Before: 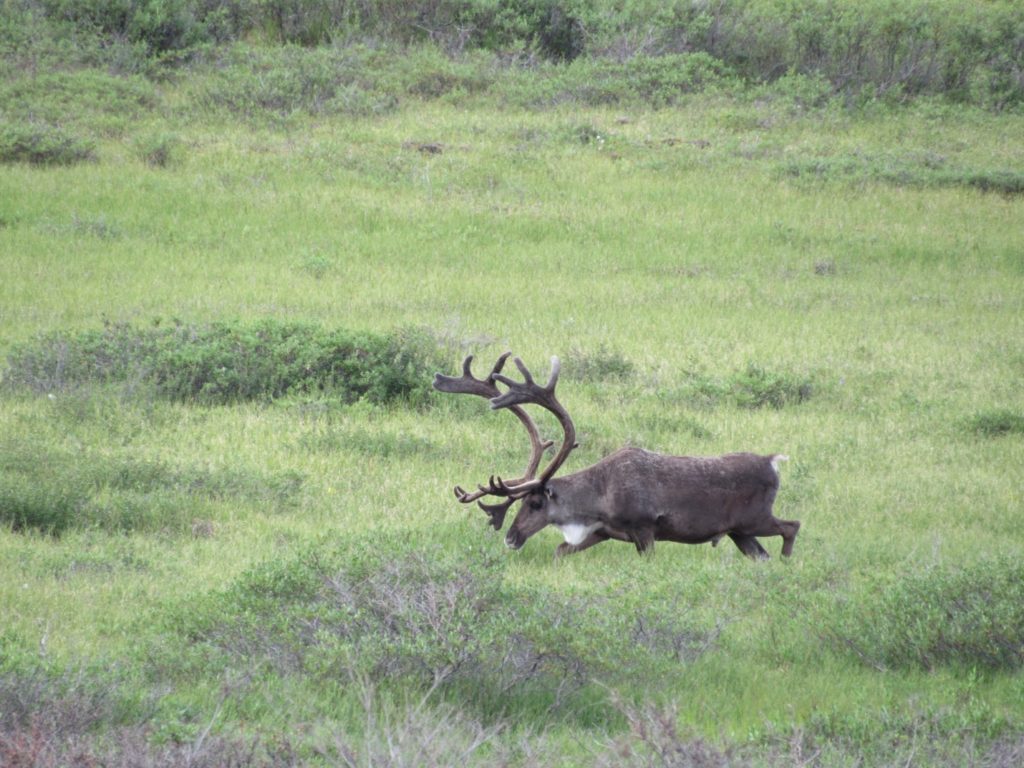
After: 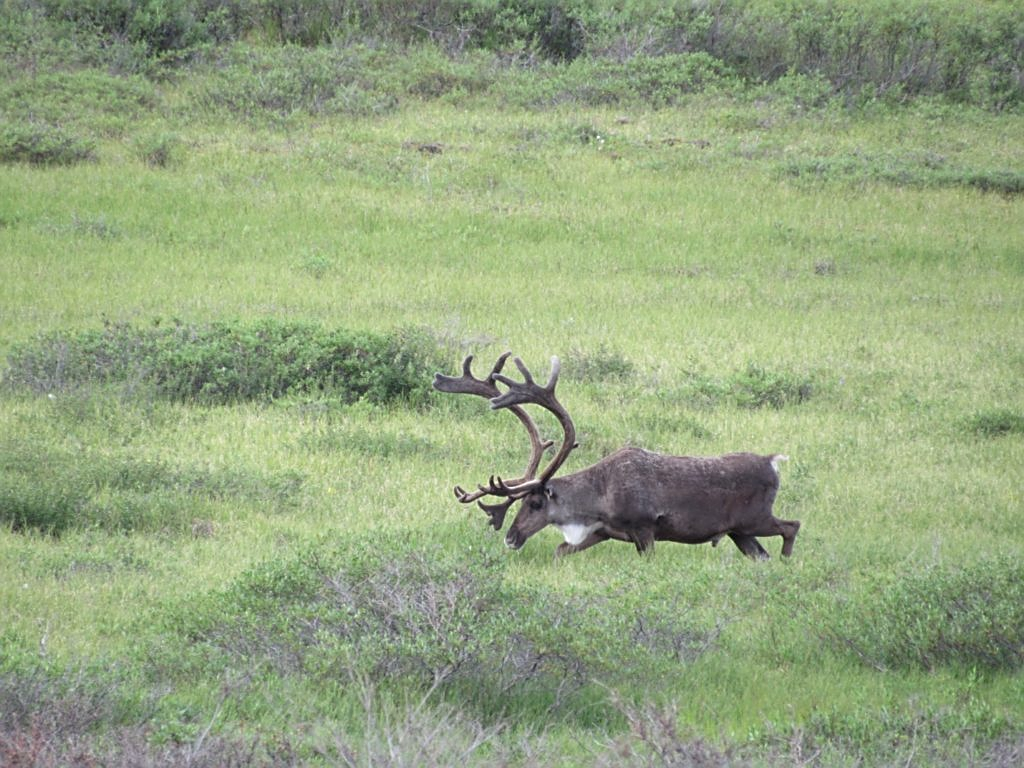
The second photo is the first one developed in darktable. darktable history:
bloom: size 5%, threshold 95%, strength 15%
sharpen: on, module defaults
